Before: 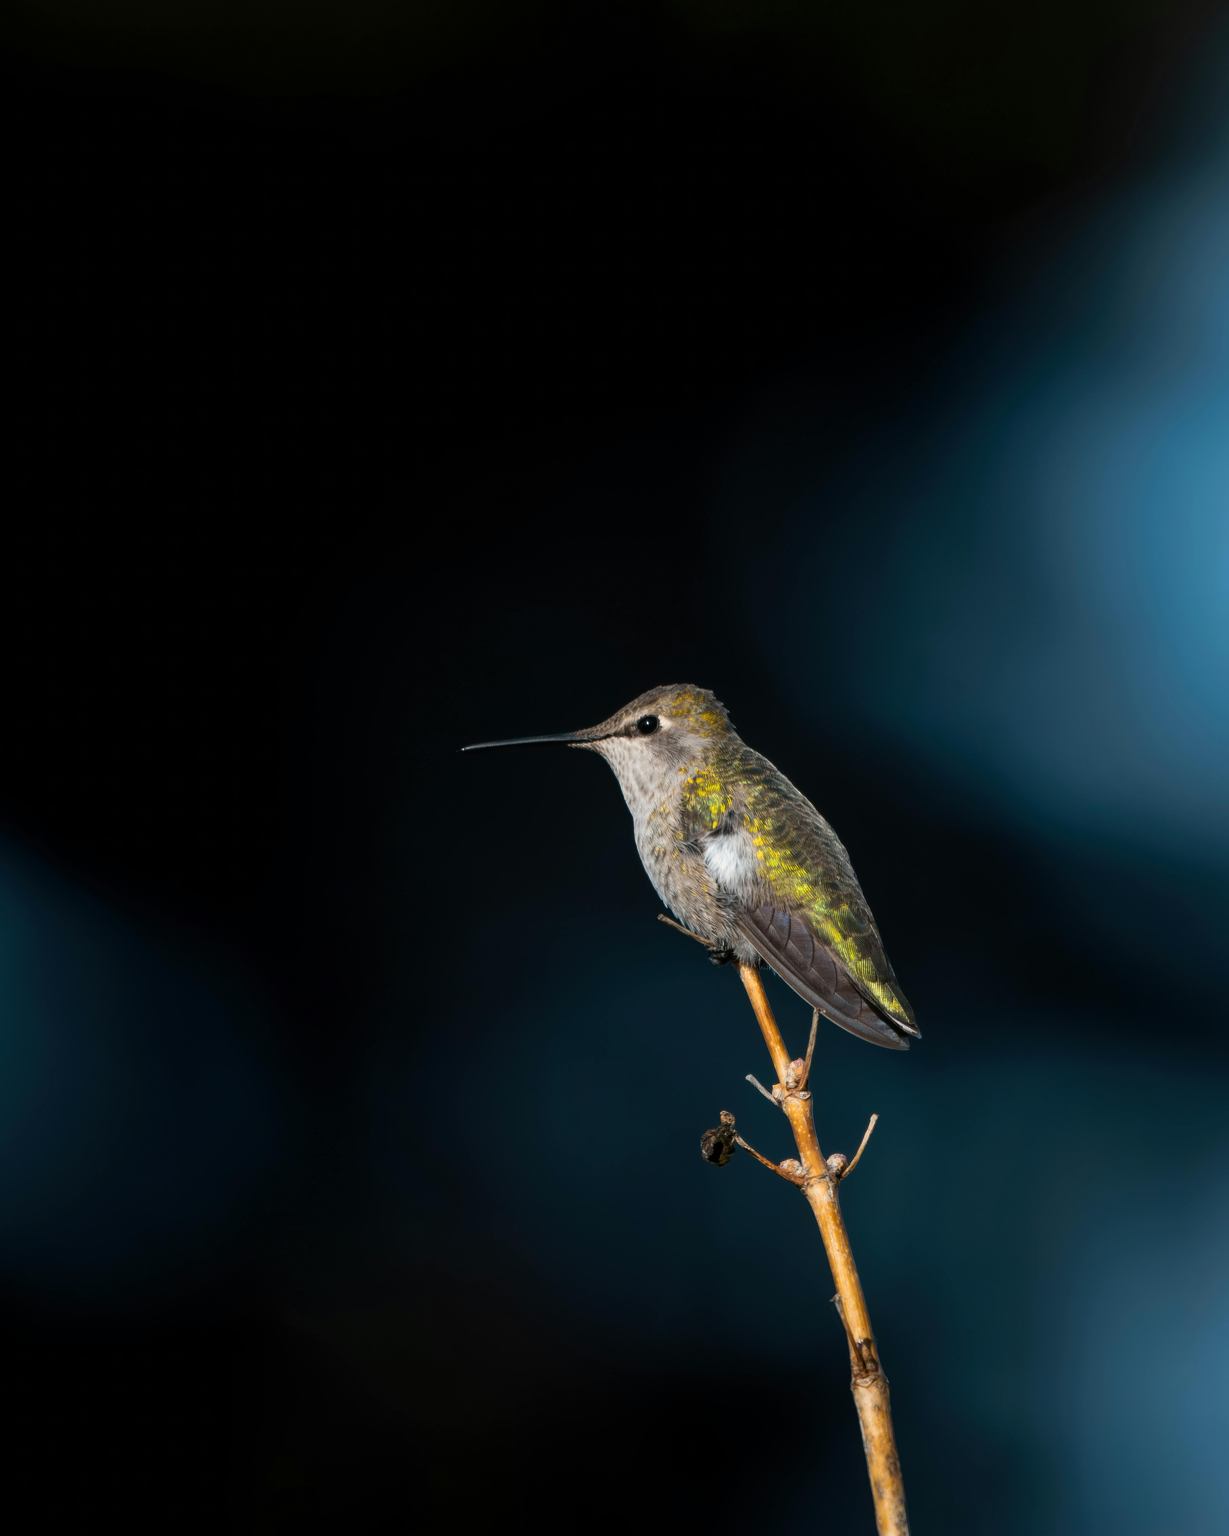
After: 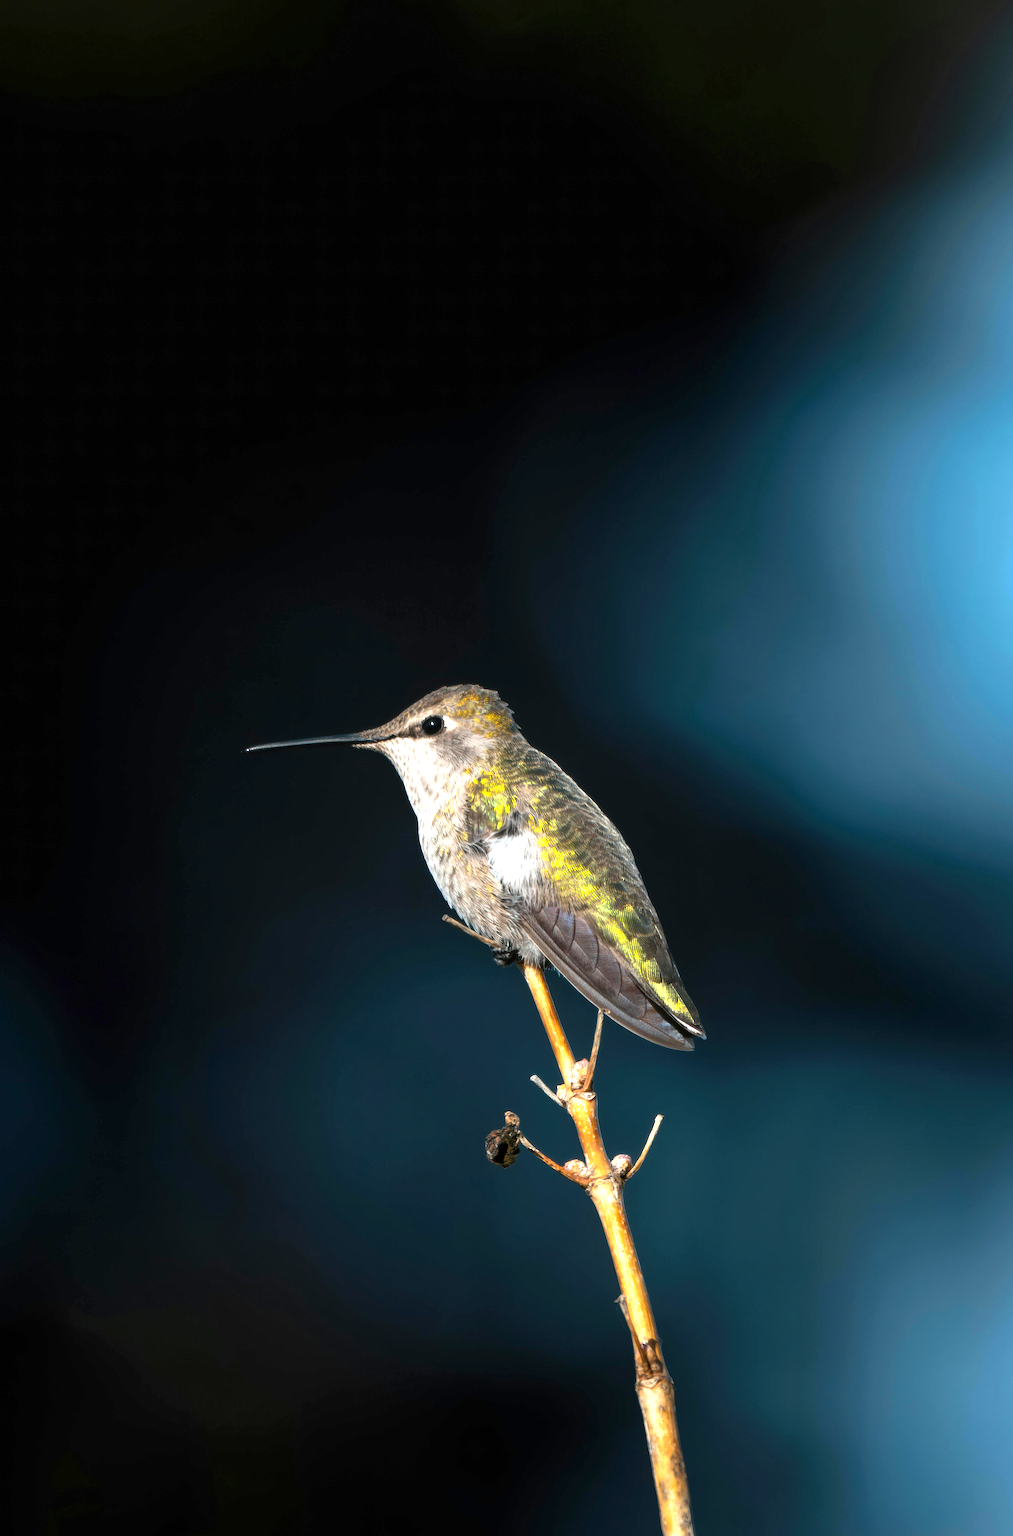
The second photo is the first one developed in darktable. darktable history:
white balance: emerald 1
crop: left 17.582%, bottom 0.031%
exposure: black level correction 0, exposure 1.125 EV, compensate exposure bias true, compensate highlight preservation false
